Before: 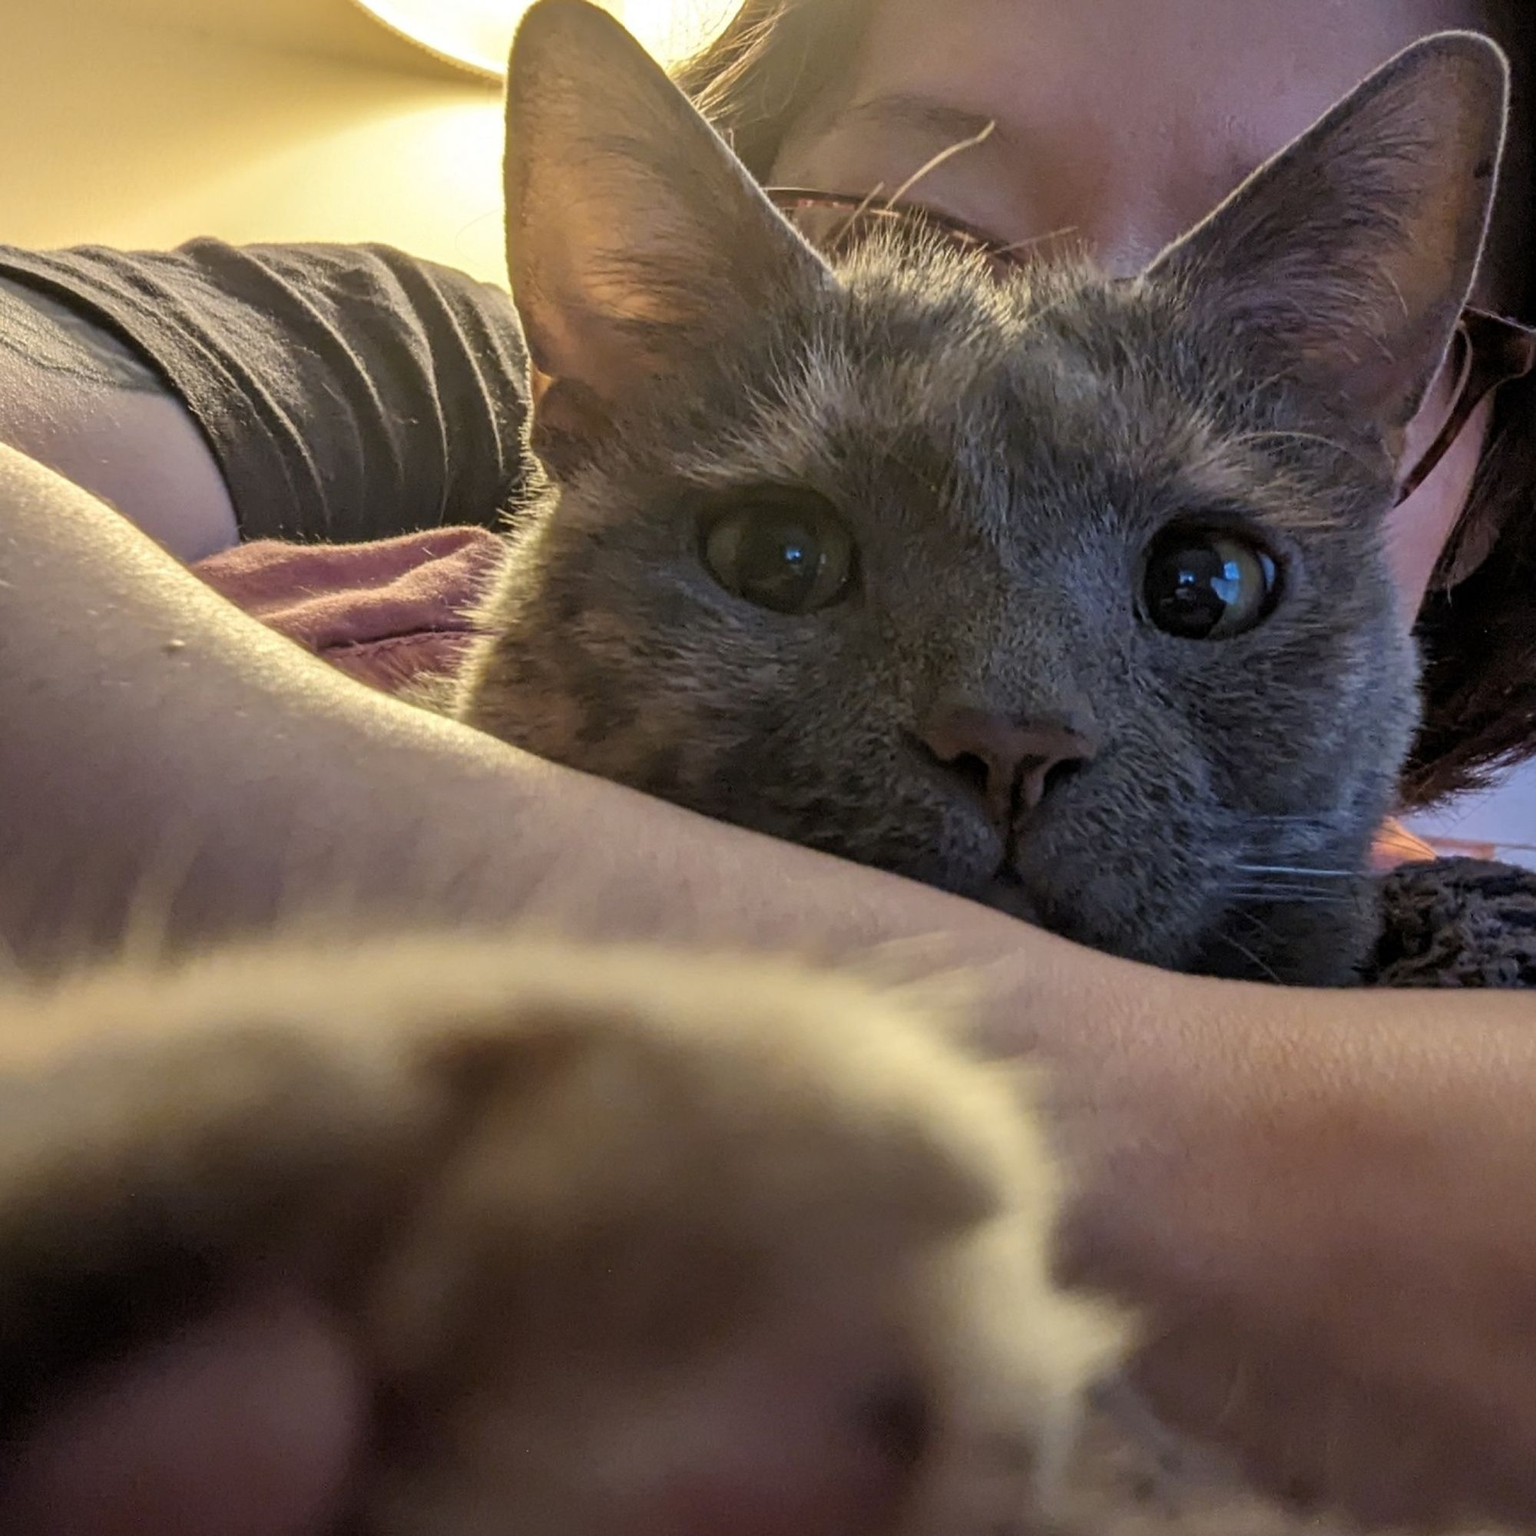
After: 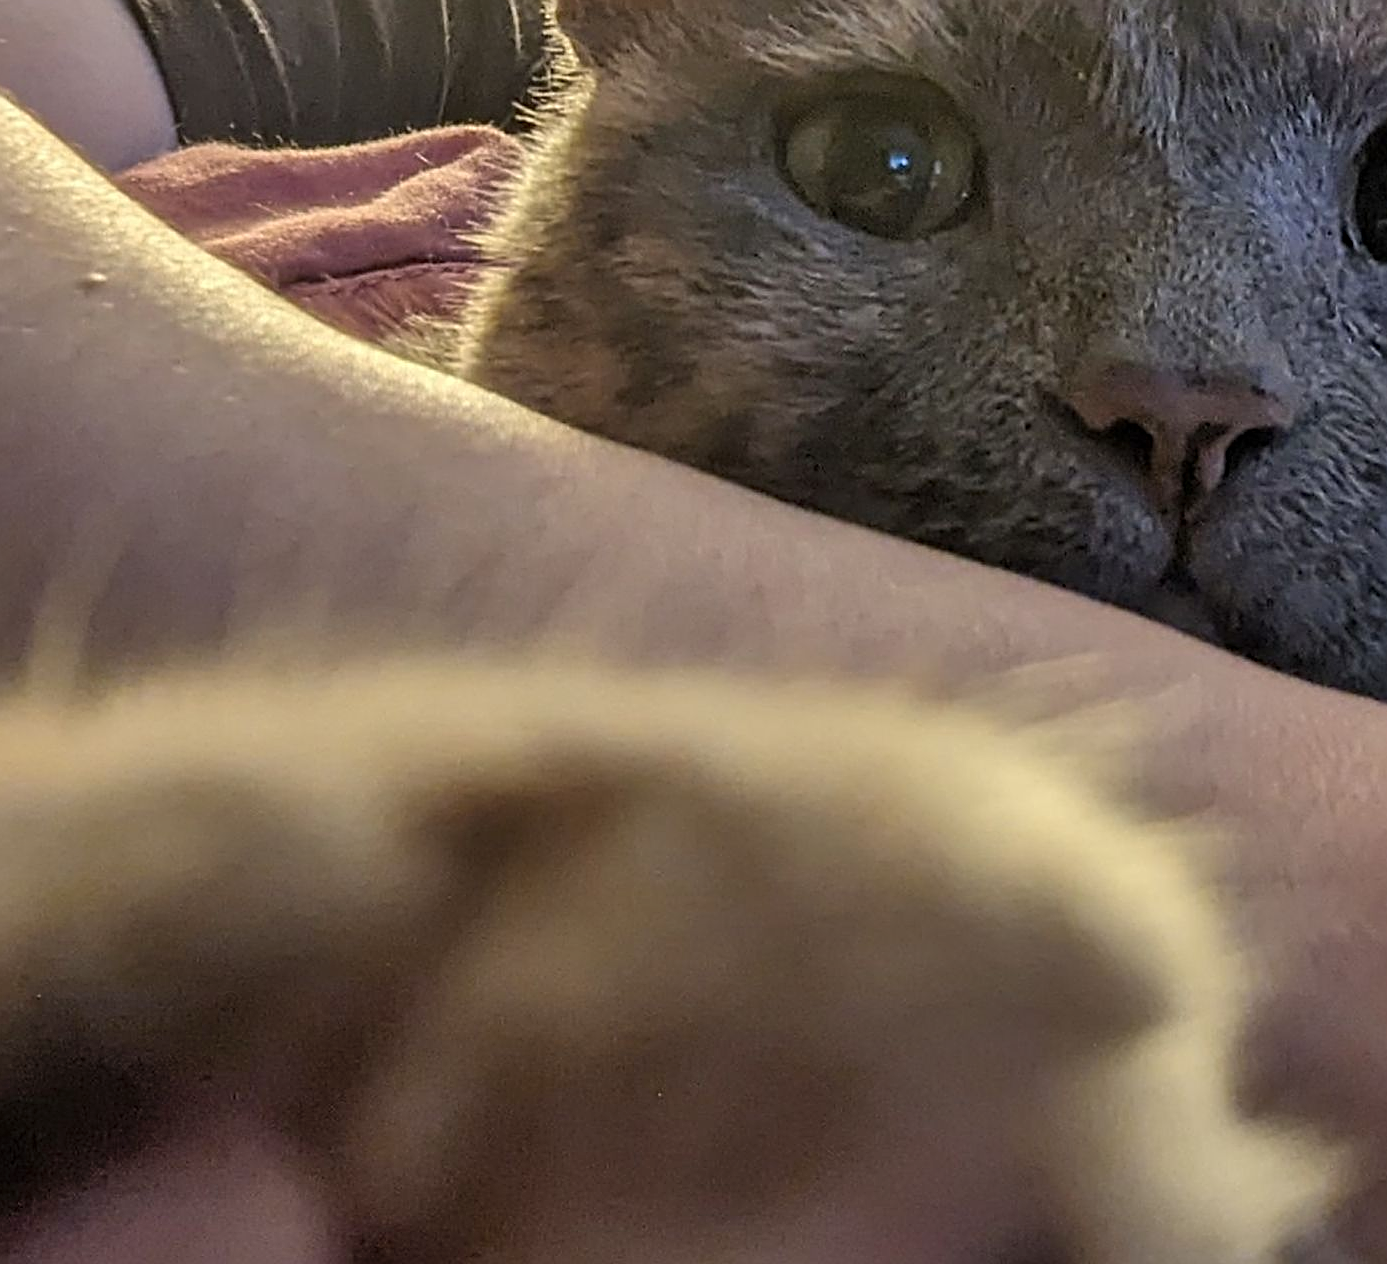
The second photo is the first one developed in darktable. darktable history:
crop: left 6.74%, top 28.045%, right 23.897%, bottom 8.738%
sharpen: radius 2.611, amount 0.7
shadows and highlights: soften with gaussian
